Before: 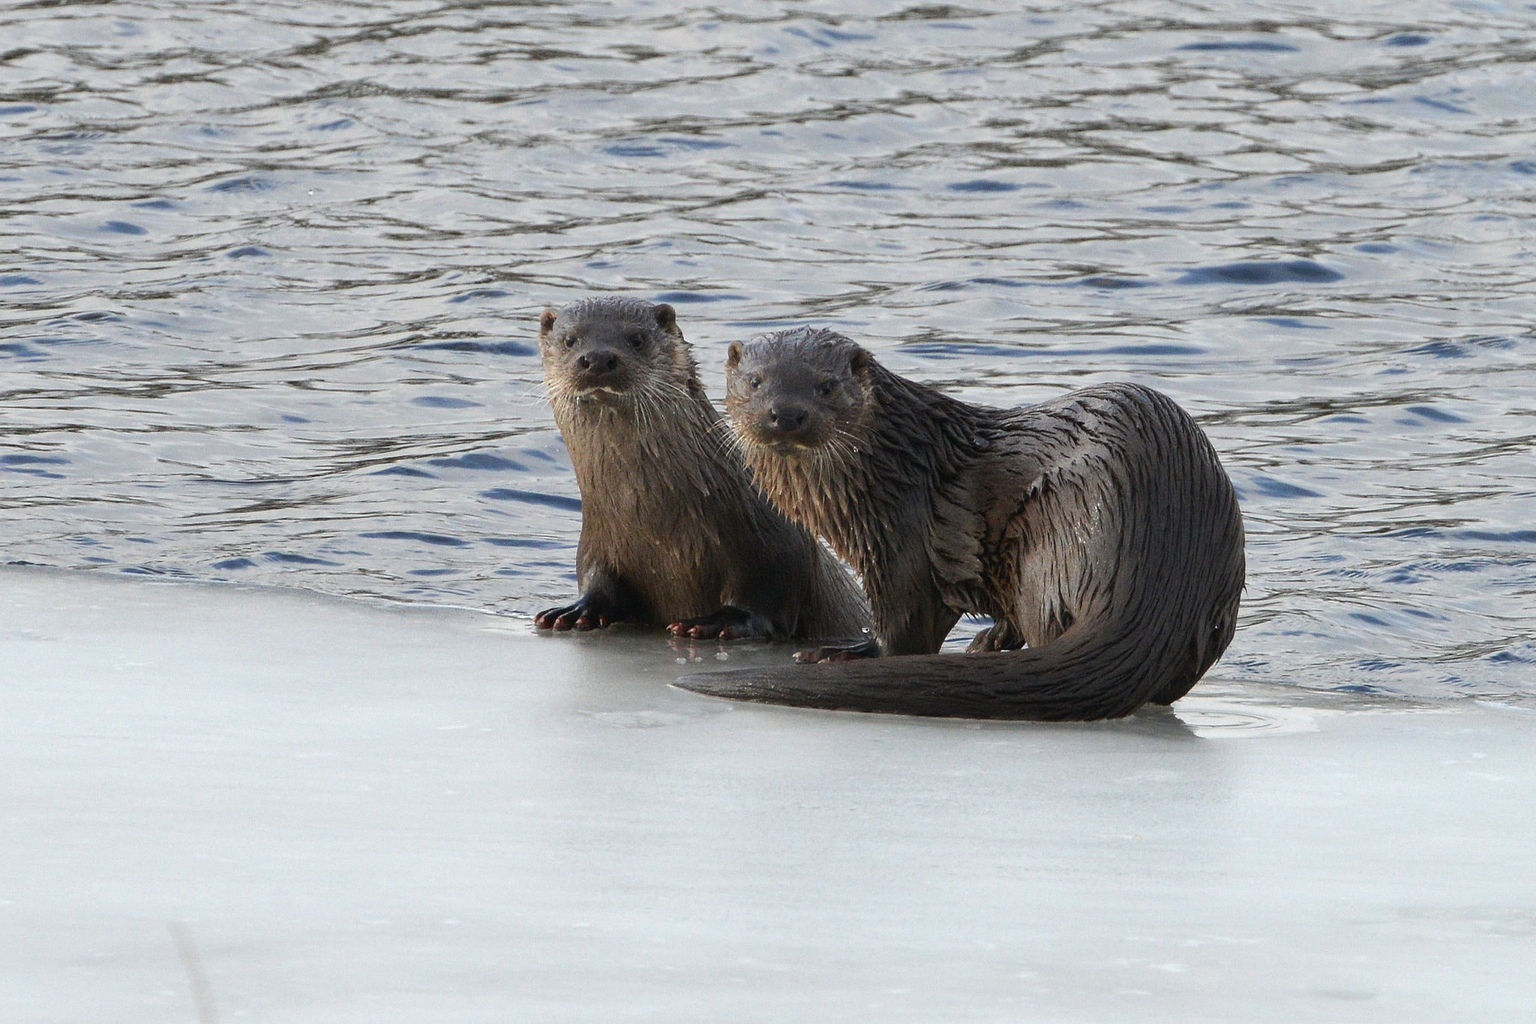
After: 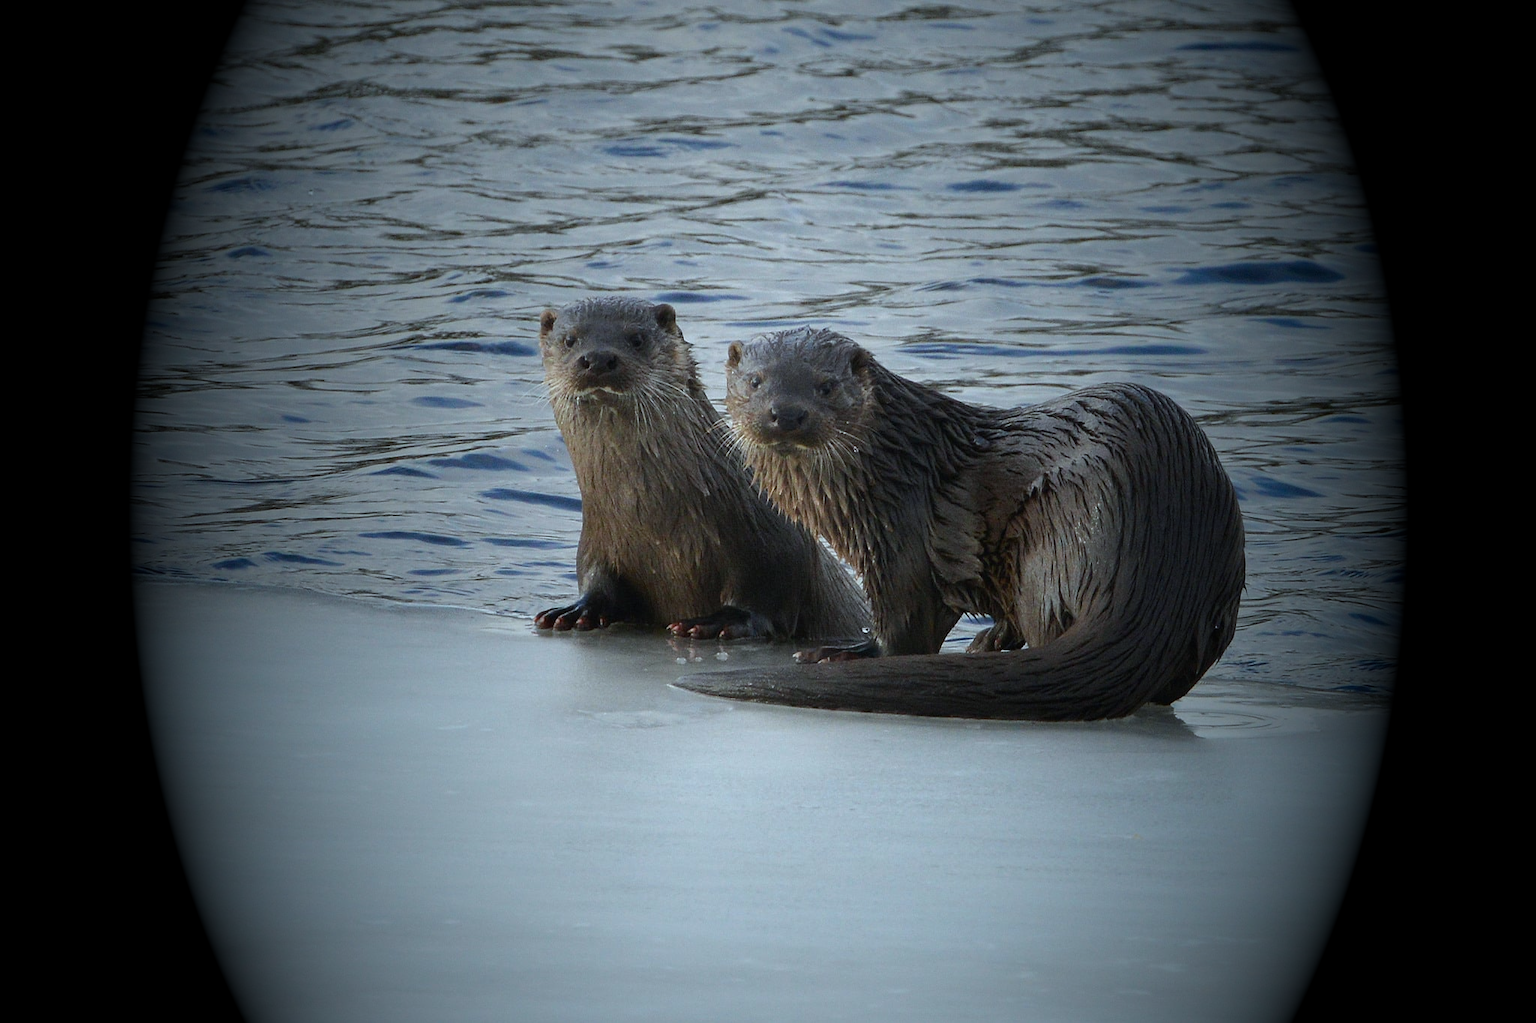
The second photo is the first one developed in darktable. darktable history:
white balance: red 0.925, blue 1.046
vignetting: fall-off start 15.9%, fall-off radius 100%, brightness -1, saturation 0.5, width/height ratio 0.719
